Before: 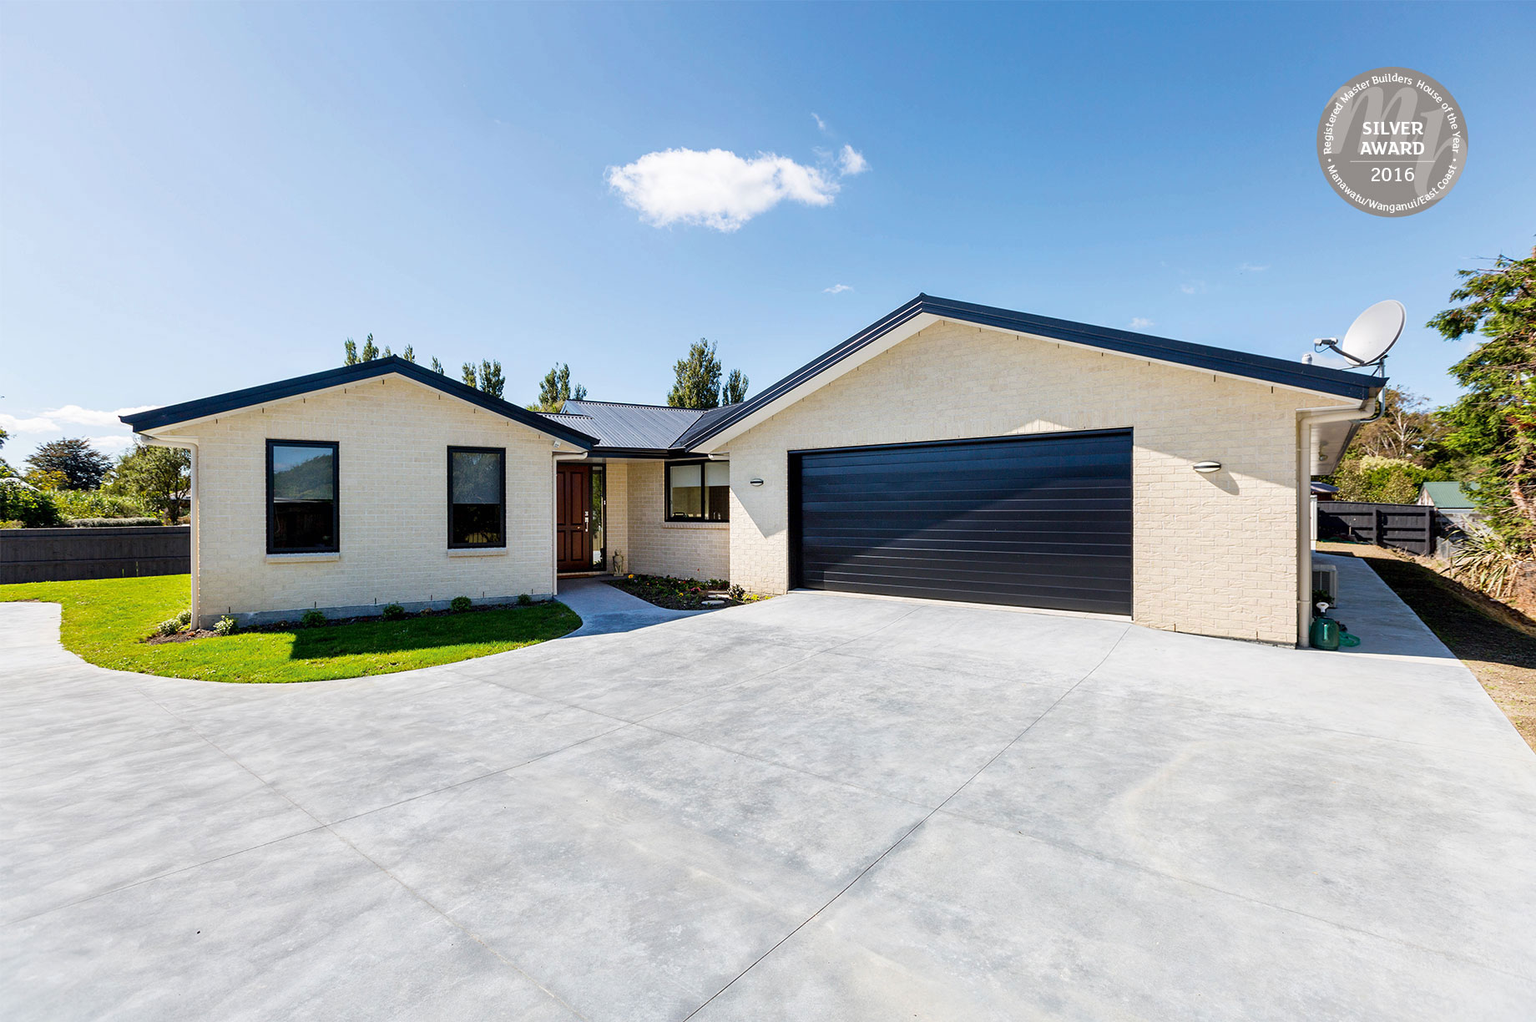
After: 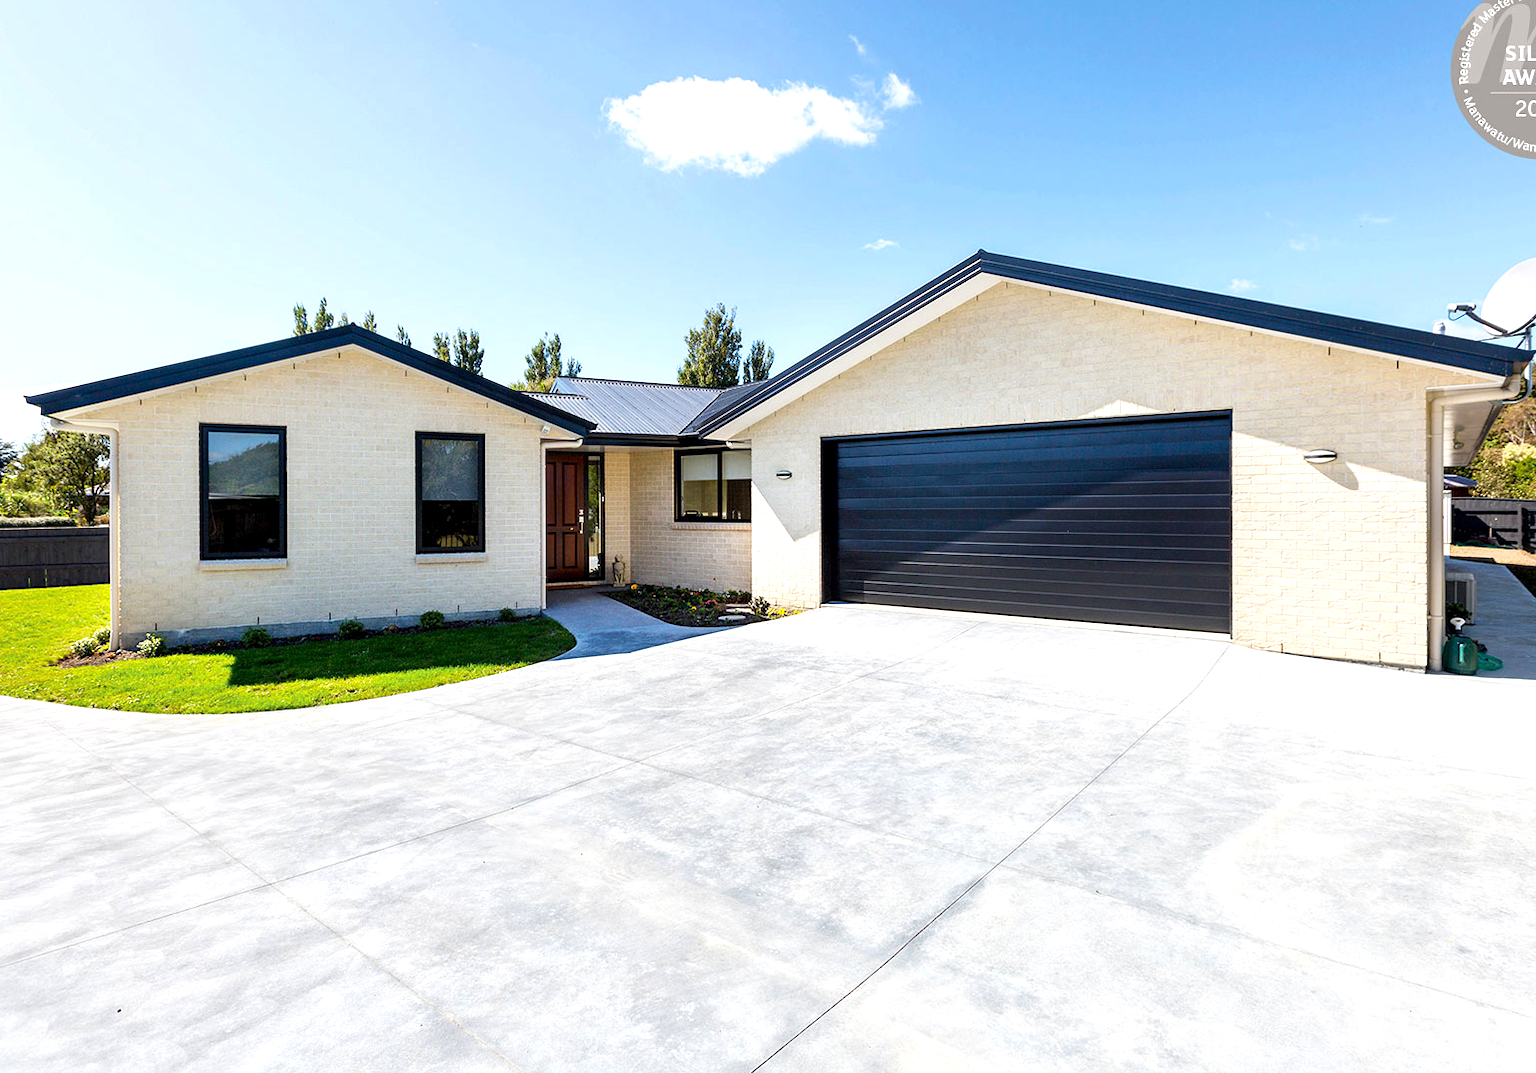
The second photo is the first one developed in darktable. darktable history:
exposure: black level correction 0.001, exposure 0.5 EV, compensate exposure bias true, compensate highlight preservation false
crop: left 6.446%, top 8.188%, right 9.538%, bottom 3.548%
